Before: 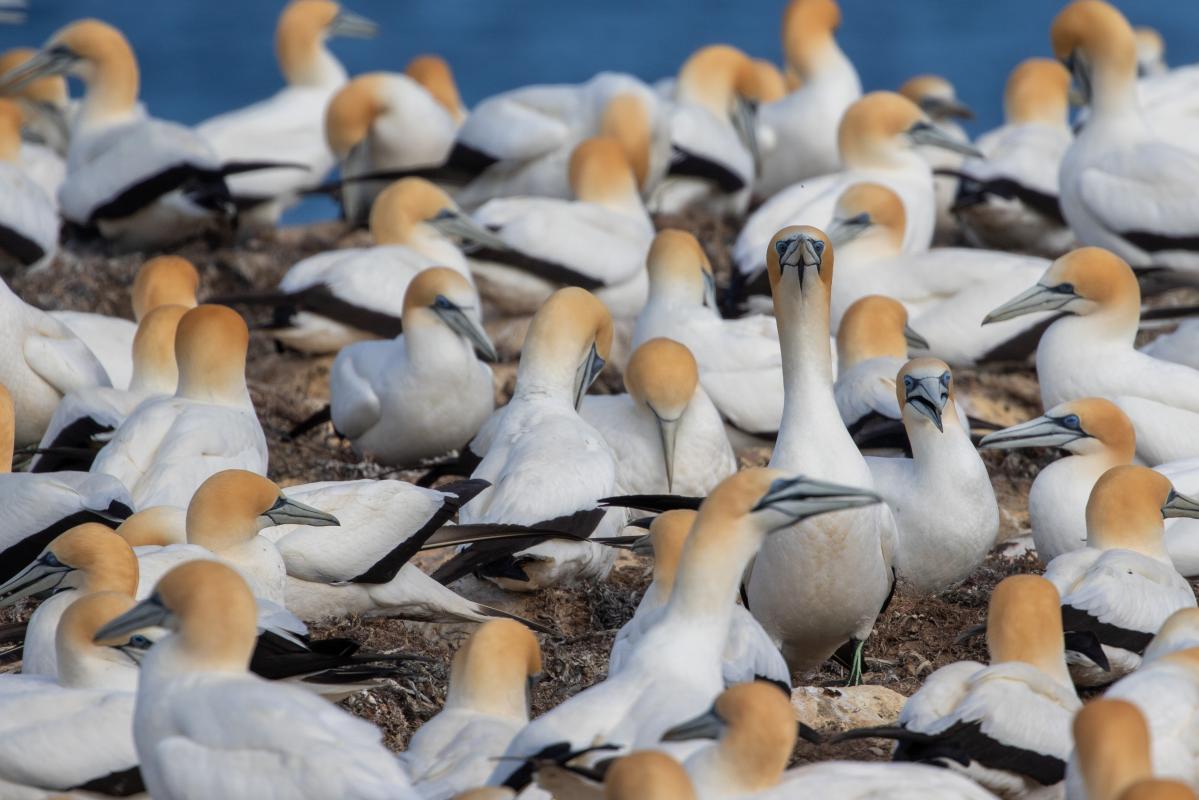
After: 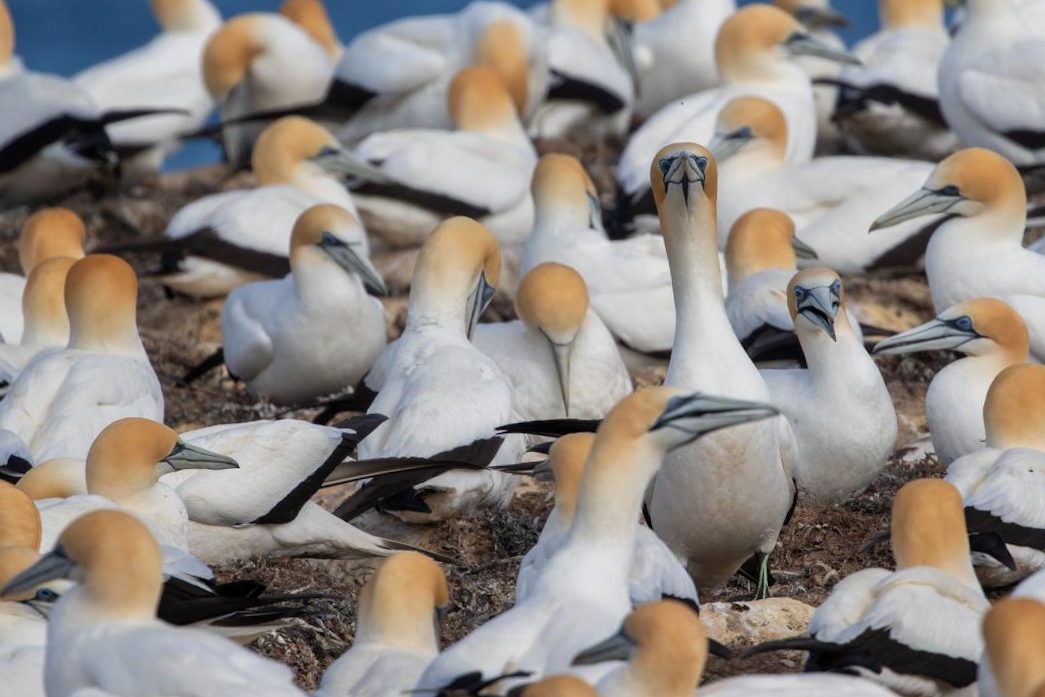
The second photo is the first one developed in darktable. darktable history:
crop and rotate: angle 3.19°, left 5.682%, top 5.701%
